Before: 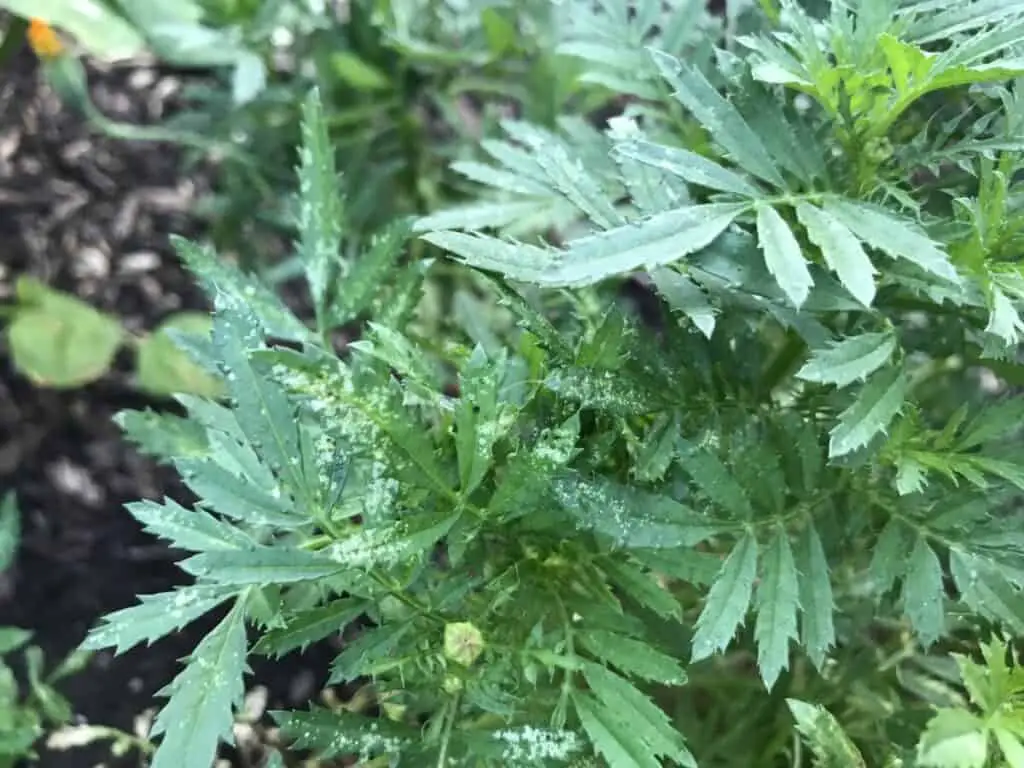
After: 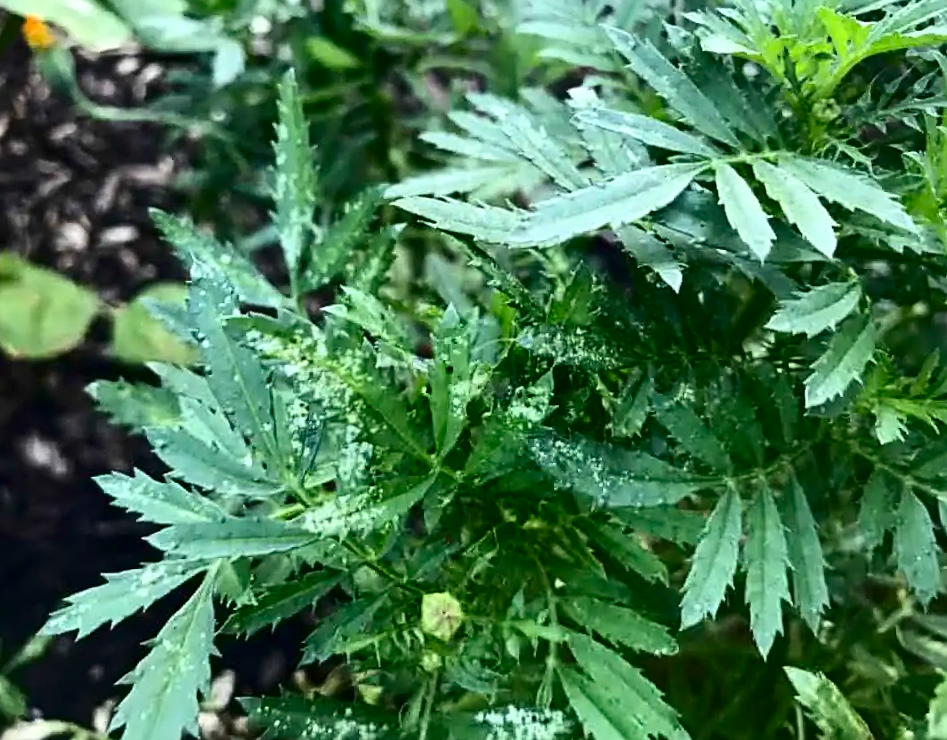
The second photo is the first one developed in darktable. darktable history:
sharpen: on, module defaults
contrast brightness saturation: contrast 0.22, brightness -0.19, saturation 0.24
rotate and perspective: rotation -1.68°, lens shift (vertical) -0.146, crop left 0.049, crop right 0.912, crop top 0.032, crop bottom 0.96
